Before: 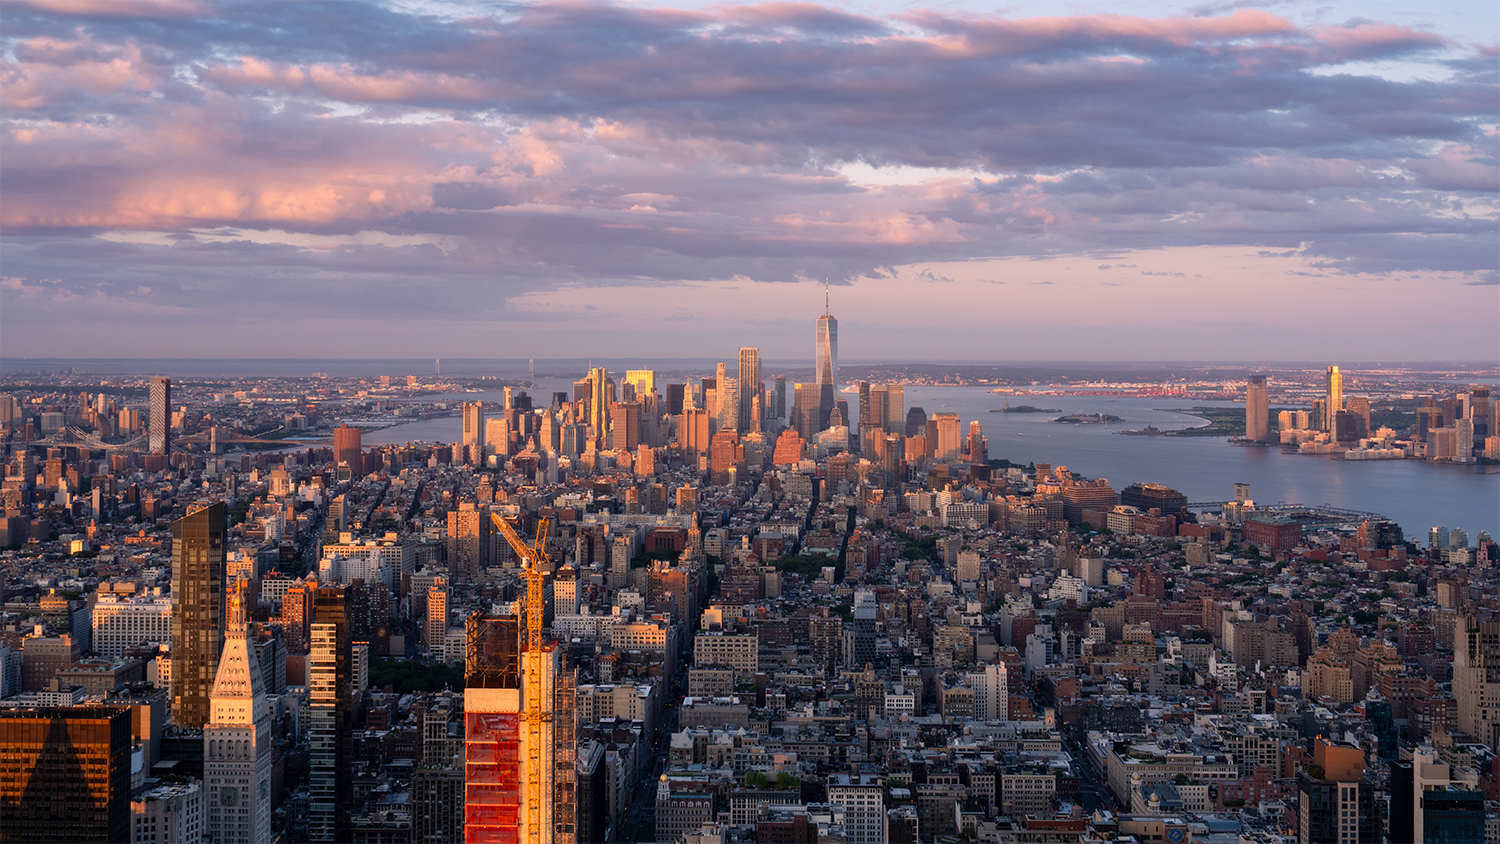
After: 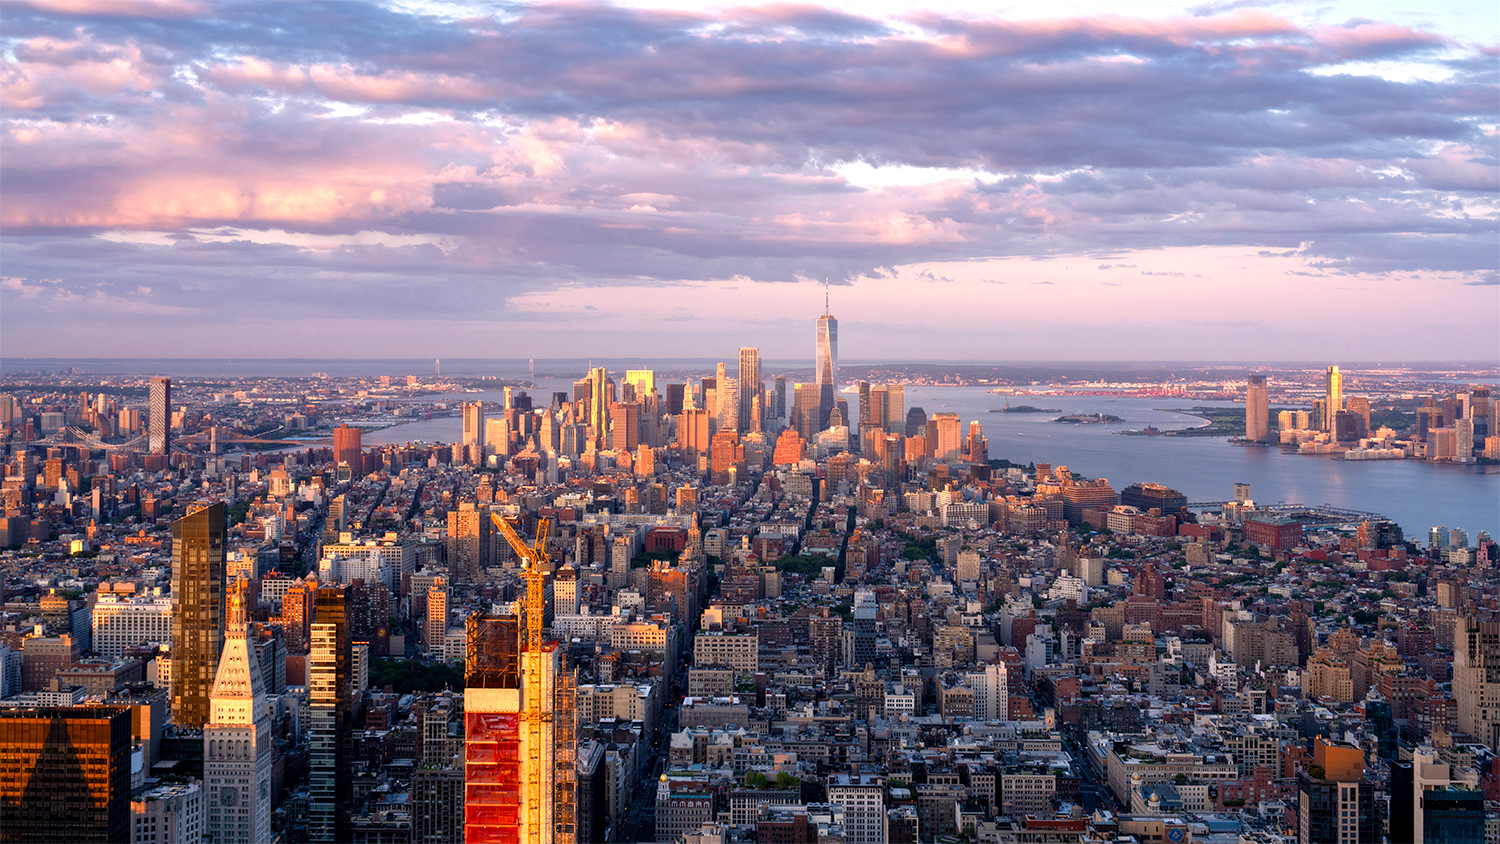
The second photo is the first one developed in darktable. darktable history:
color balance rgb: perceptual saturation grading › global saturation 14.407%, perceptual saturation grading › highlights -24.833%, perceptual saturation grading › shadows 24.828%, perceptual brilliance grading › global brilliance 17.848%
tone equalizer: -7 EV 0.175 EV, -6 EV 0.105 EV, -5 EV 0.082 EV, -4 EV 0.078 EV, -2 EV -0.025 EV, -1 EV -0.034 EV, +0 EV -0.065 EV, edges refinement/feathering 500, mask exposure compensation -1.57 EV, preserve details no
local contrast: highlights 104%, shadows 101%, detail 119%, midtone range 0.2
